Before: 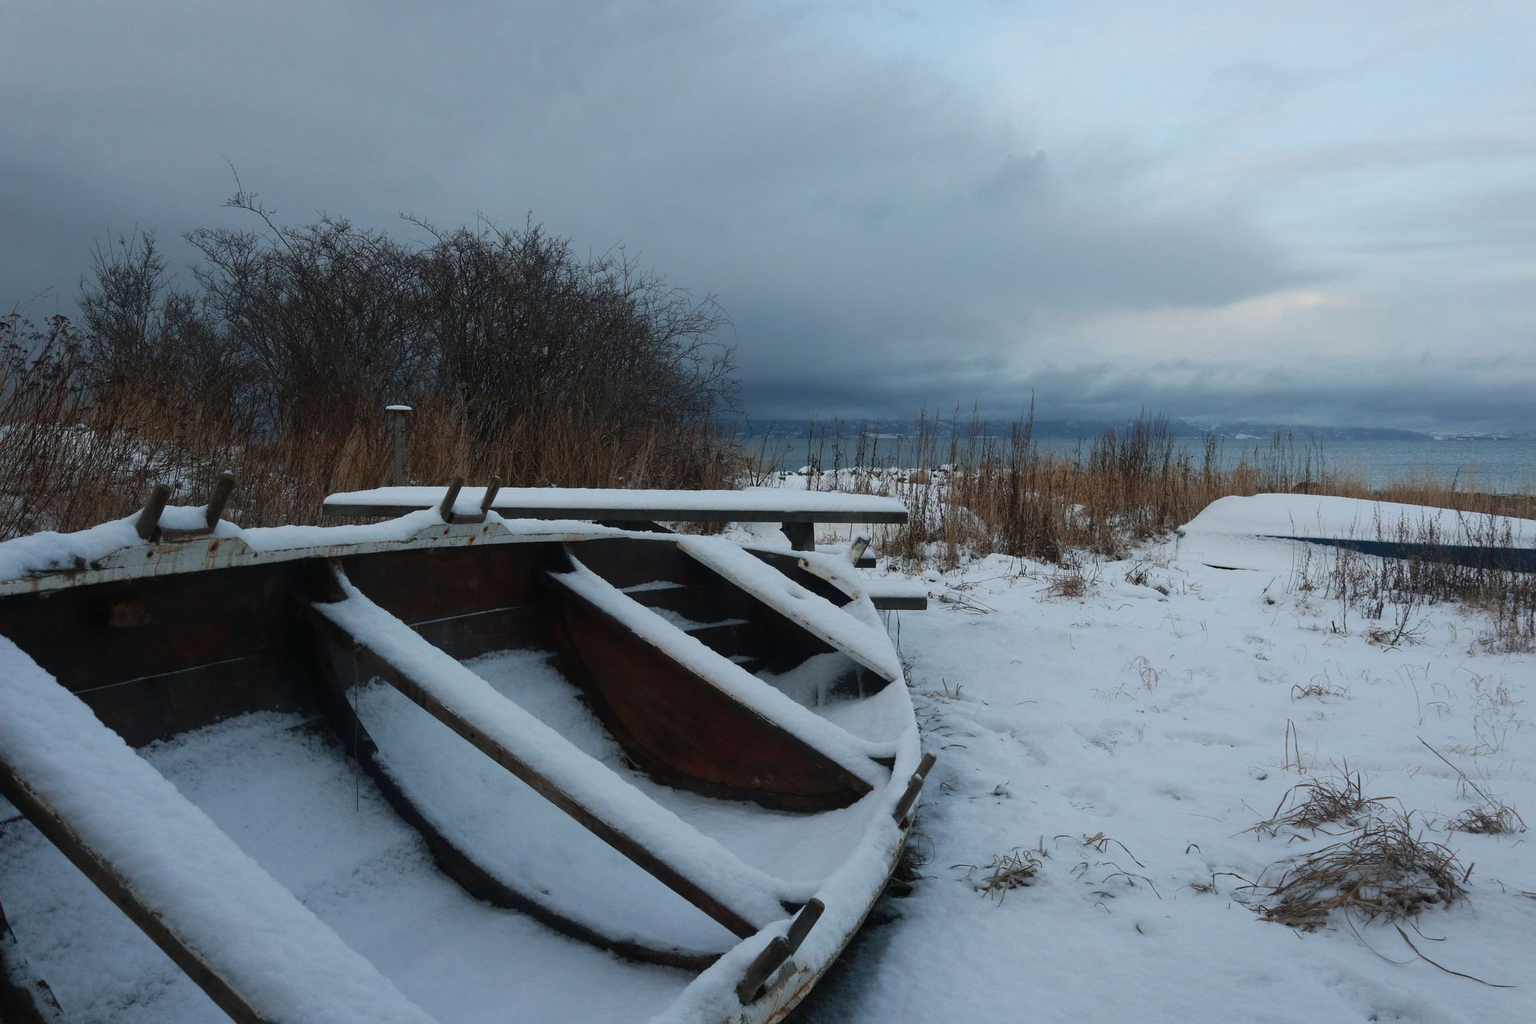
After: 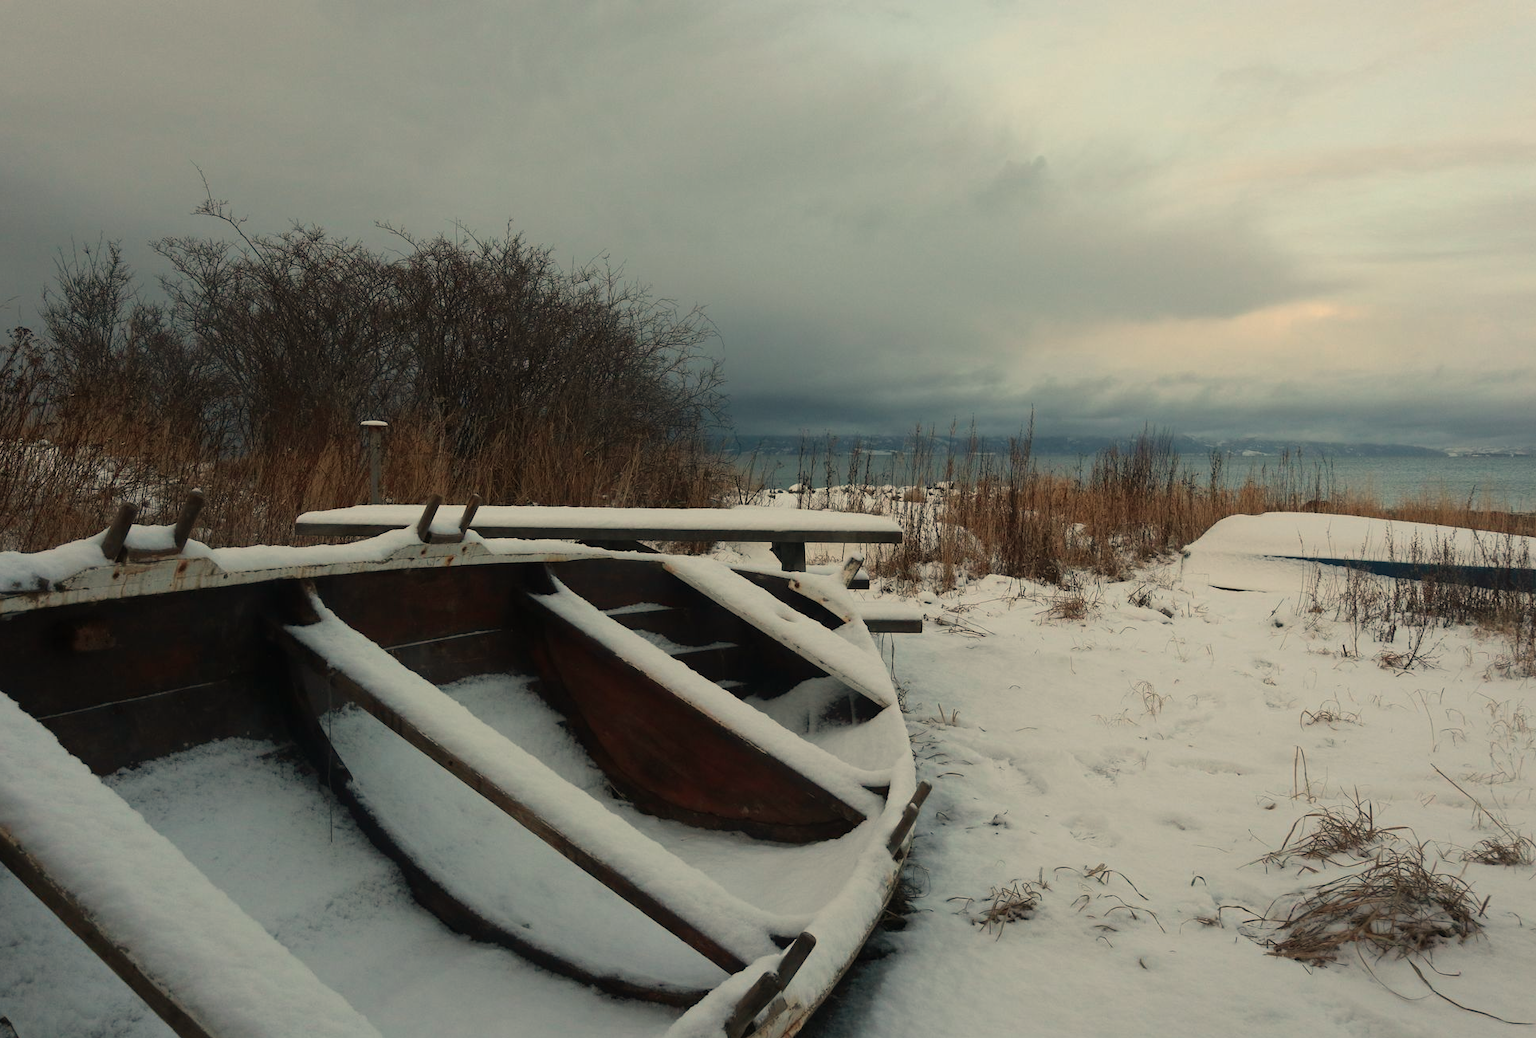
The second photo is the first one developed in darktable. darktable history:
crop and rotate: left 2.536%, right 1.107%, bottom 2.246%
white balance: red 1.138, green 0.996, blue 0.812
